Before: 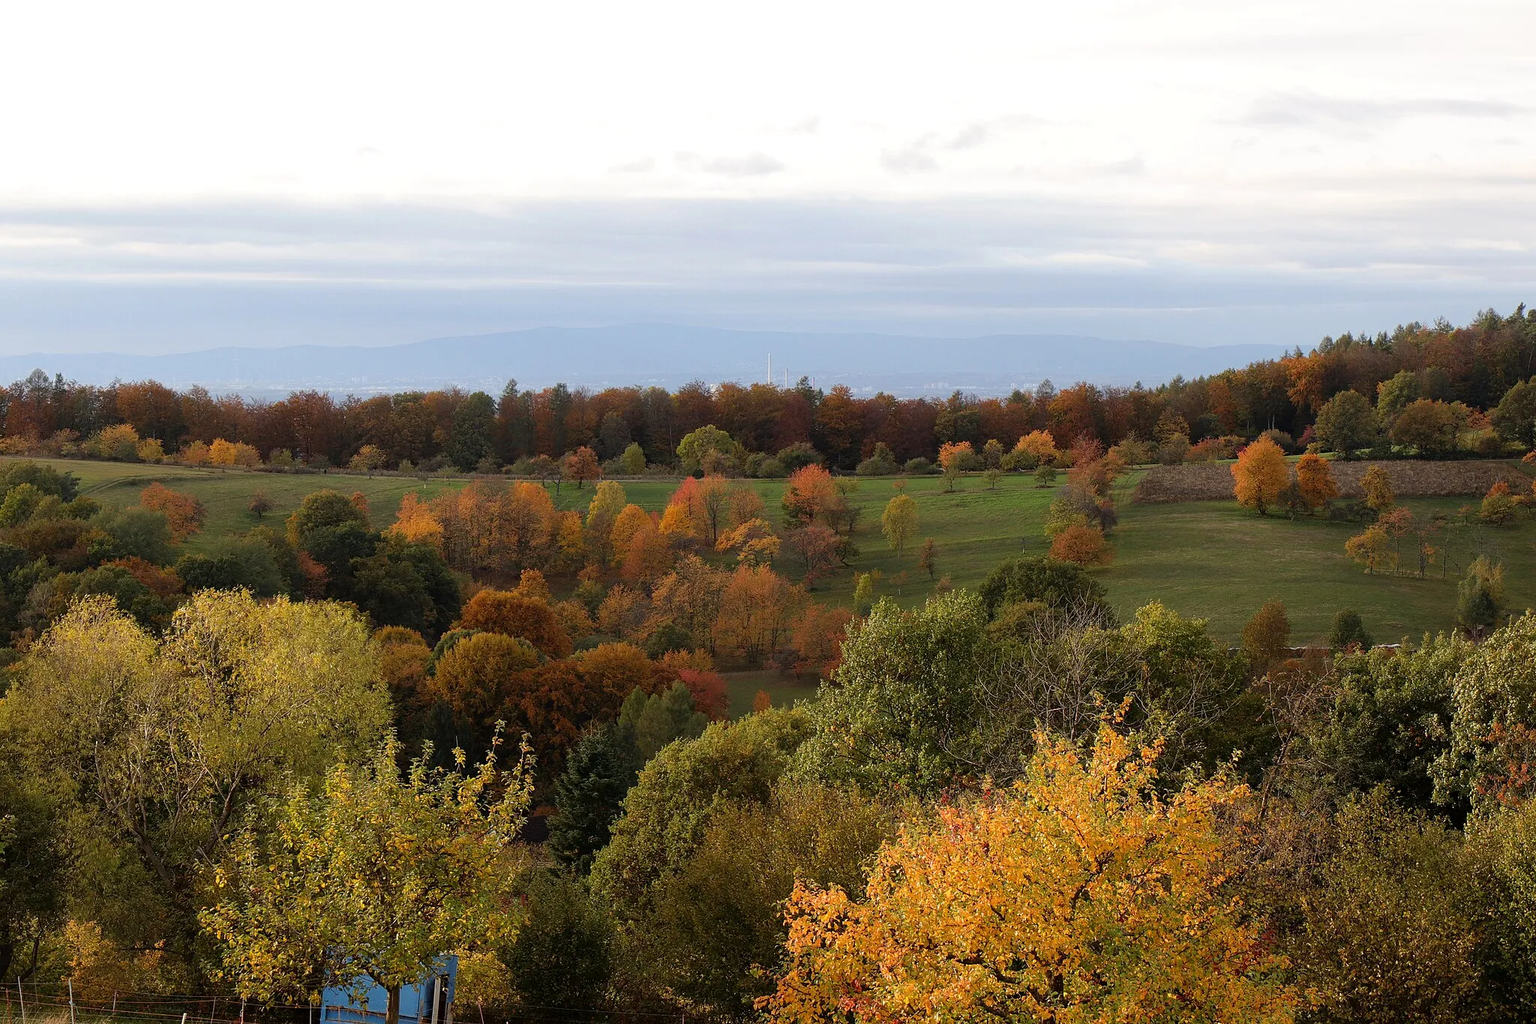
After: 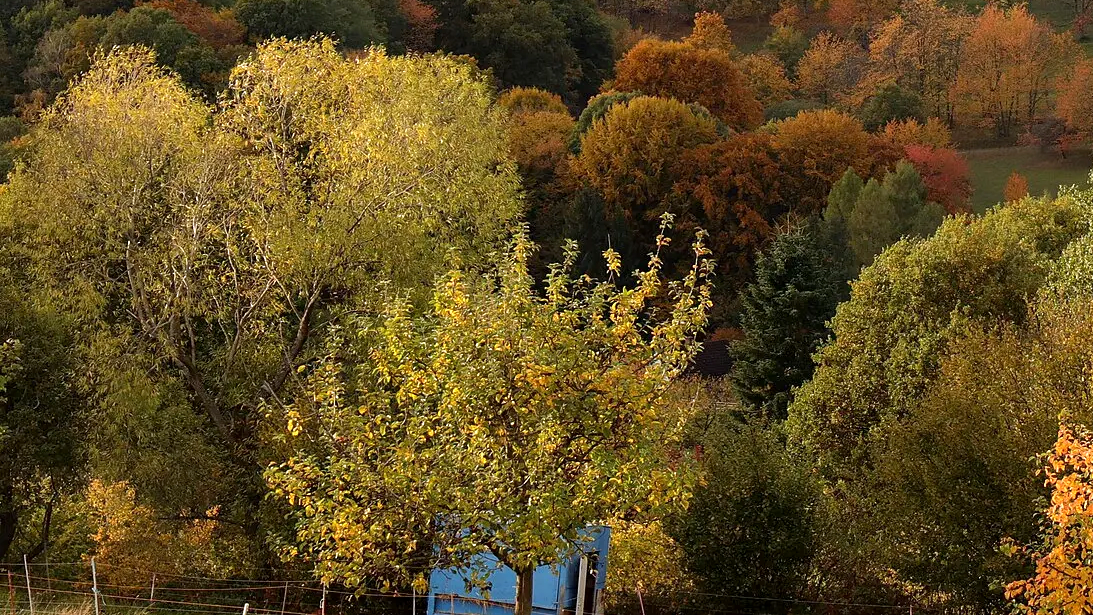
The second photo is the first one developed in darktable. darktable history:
exposure: black level correction 0.001, exposure 0.5 EV, compensate exposure bias true, compensate highlight preservation false
crop and rotate: top 54.778%, right 46.61%, bottom 0.159%
